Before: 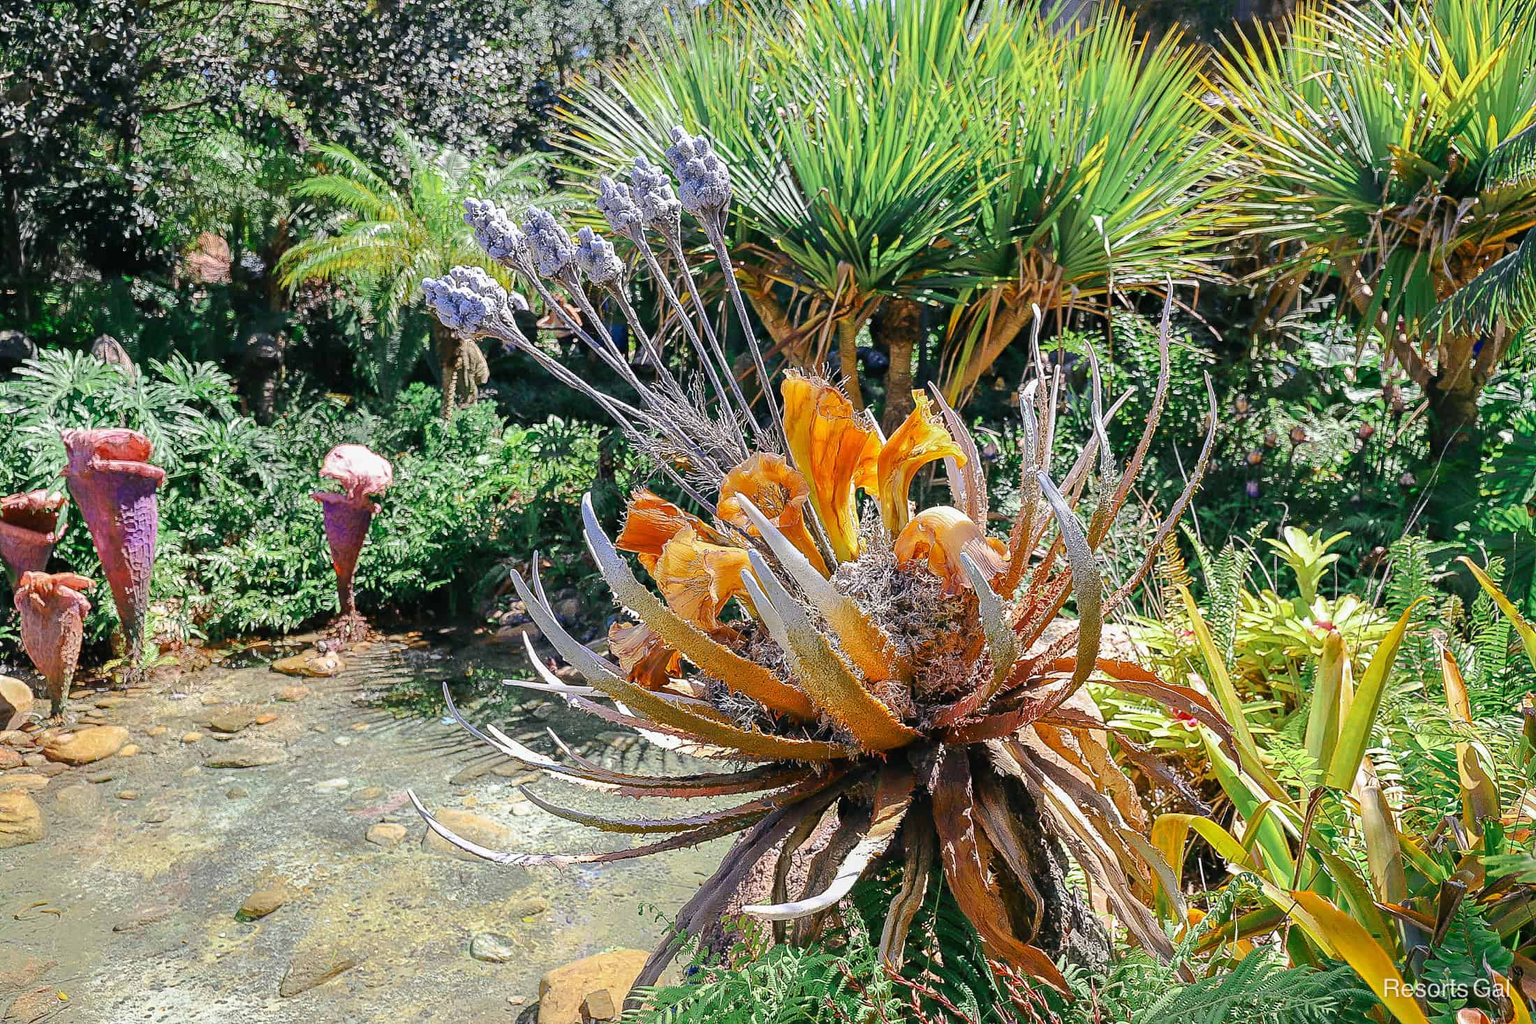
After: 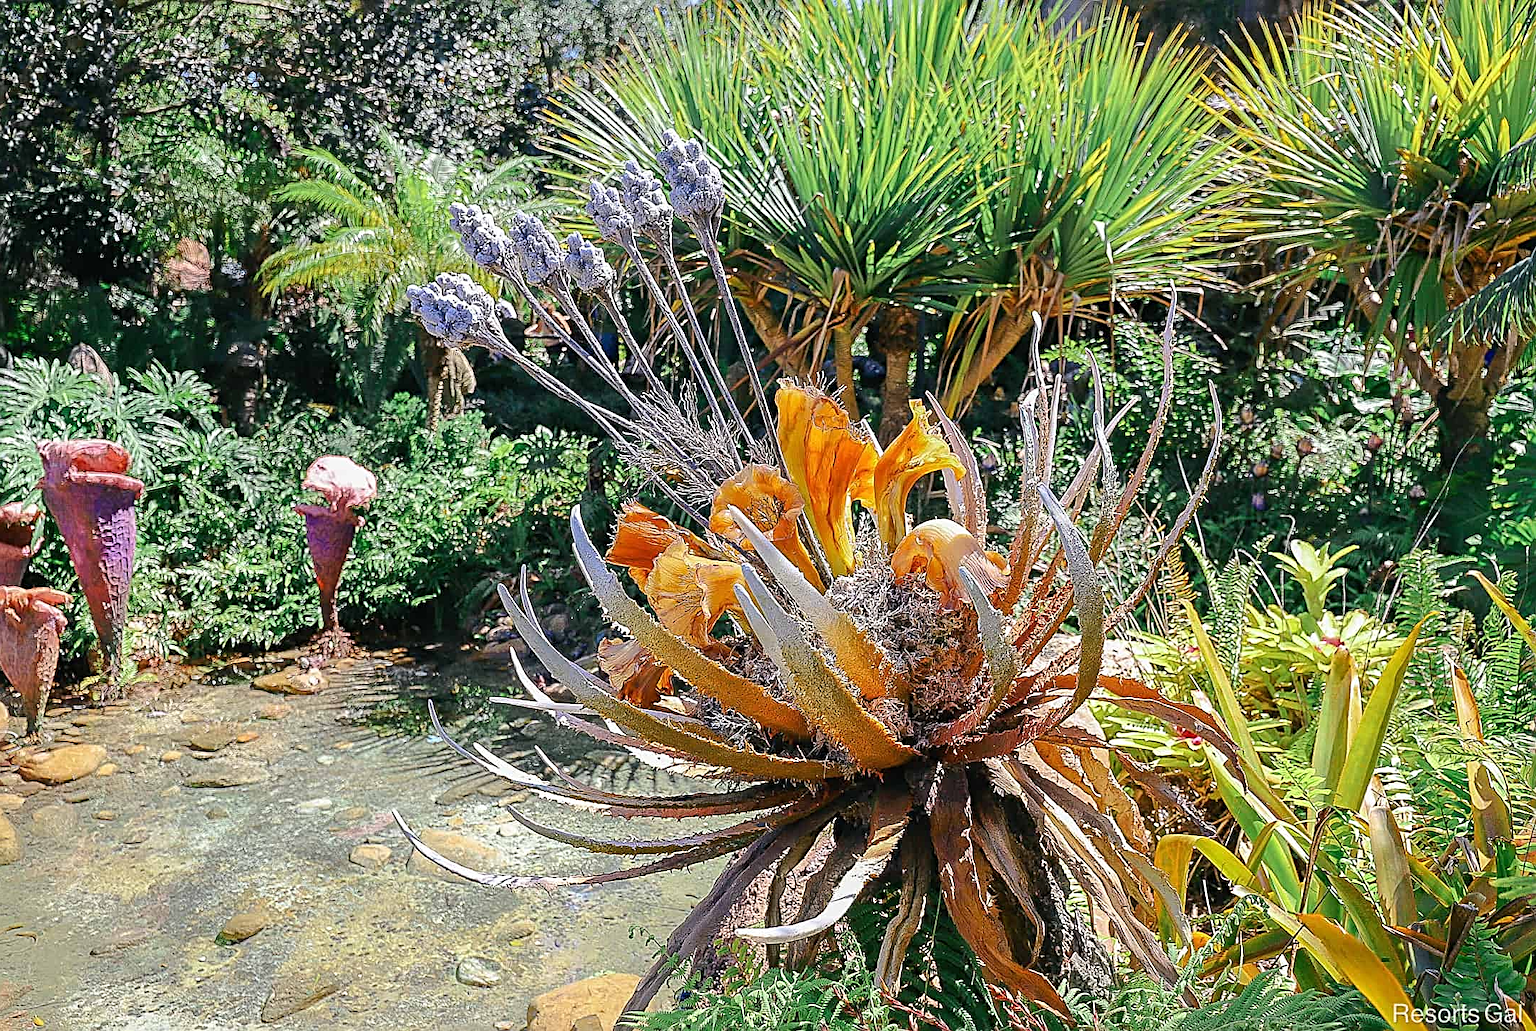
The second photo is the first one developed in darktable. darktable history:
sharpen: radius 2.754
crop and rotate: left 1.67%, right 0.753%, bottom 1.74%
